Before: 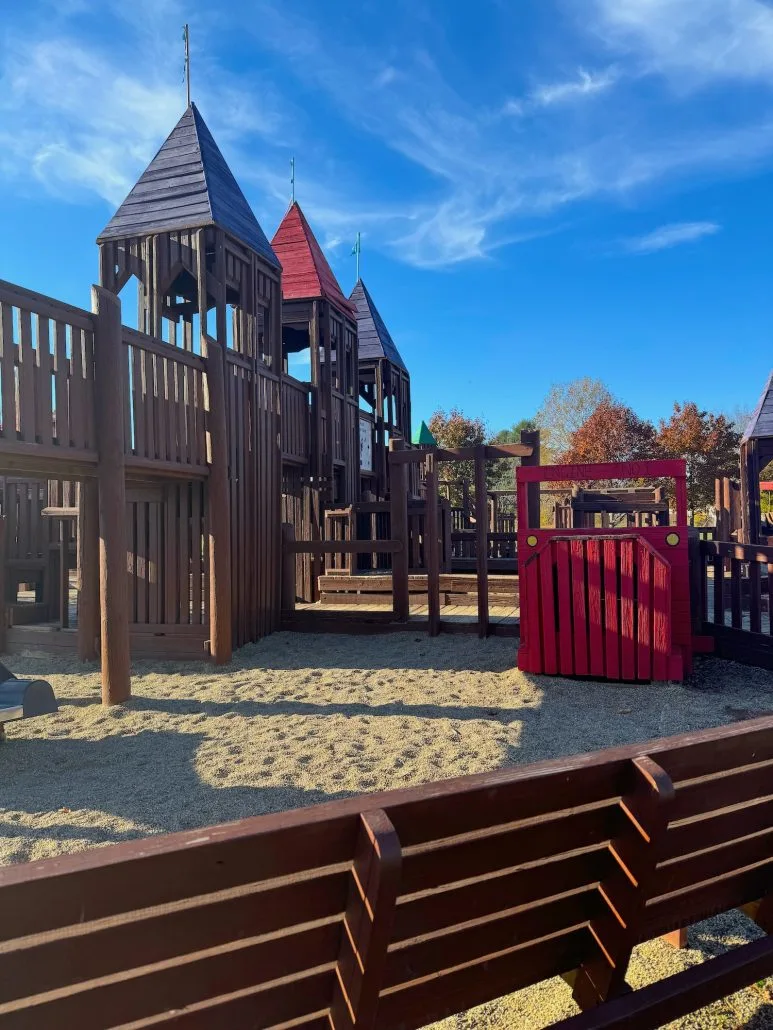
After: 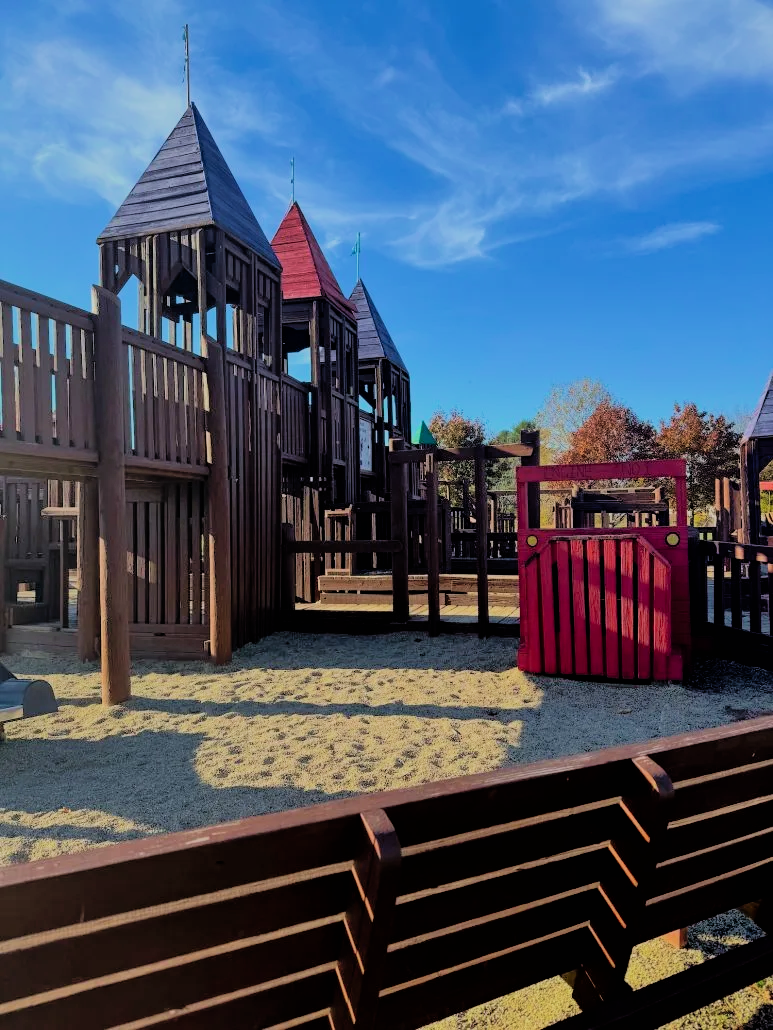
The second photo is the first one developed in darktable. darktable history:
filmic rgb: black relative exposure -5 EV, hardness 2.88, contrast 1.3
velvia: on, module defaults
shadows and highlights: on, module defaults
